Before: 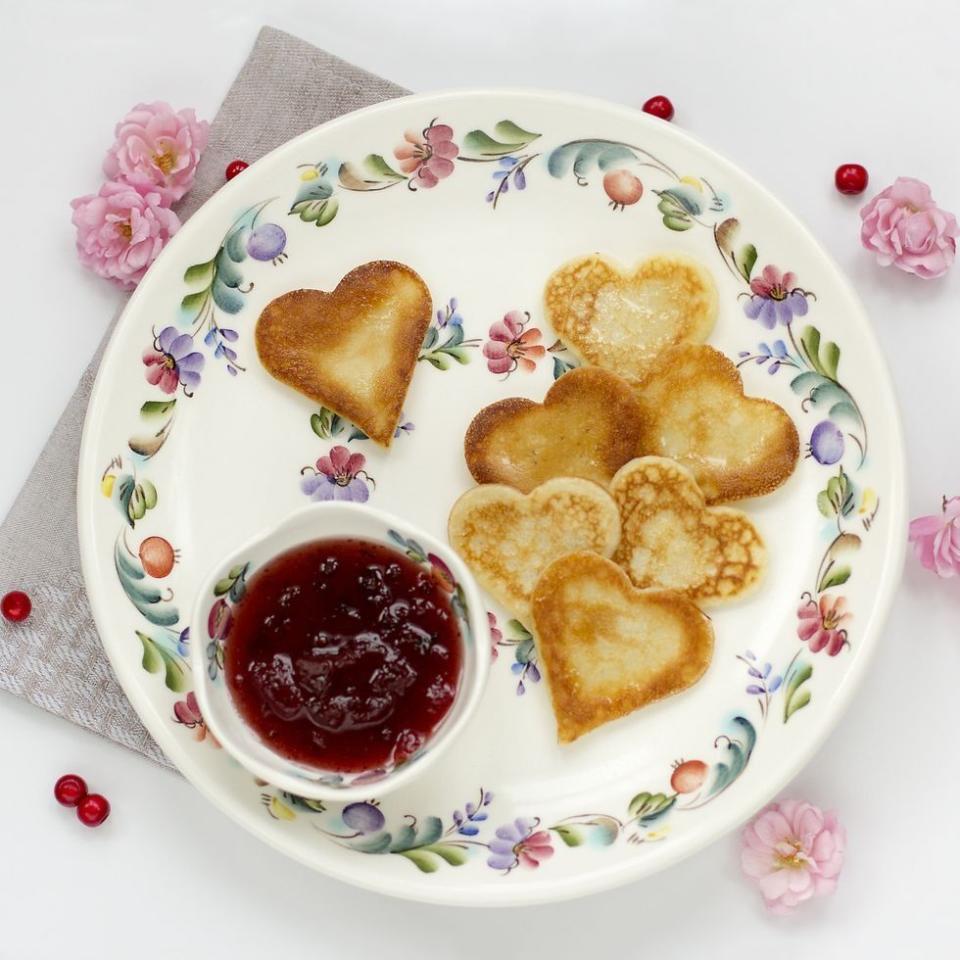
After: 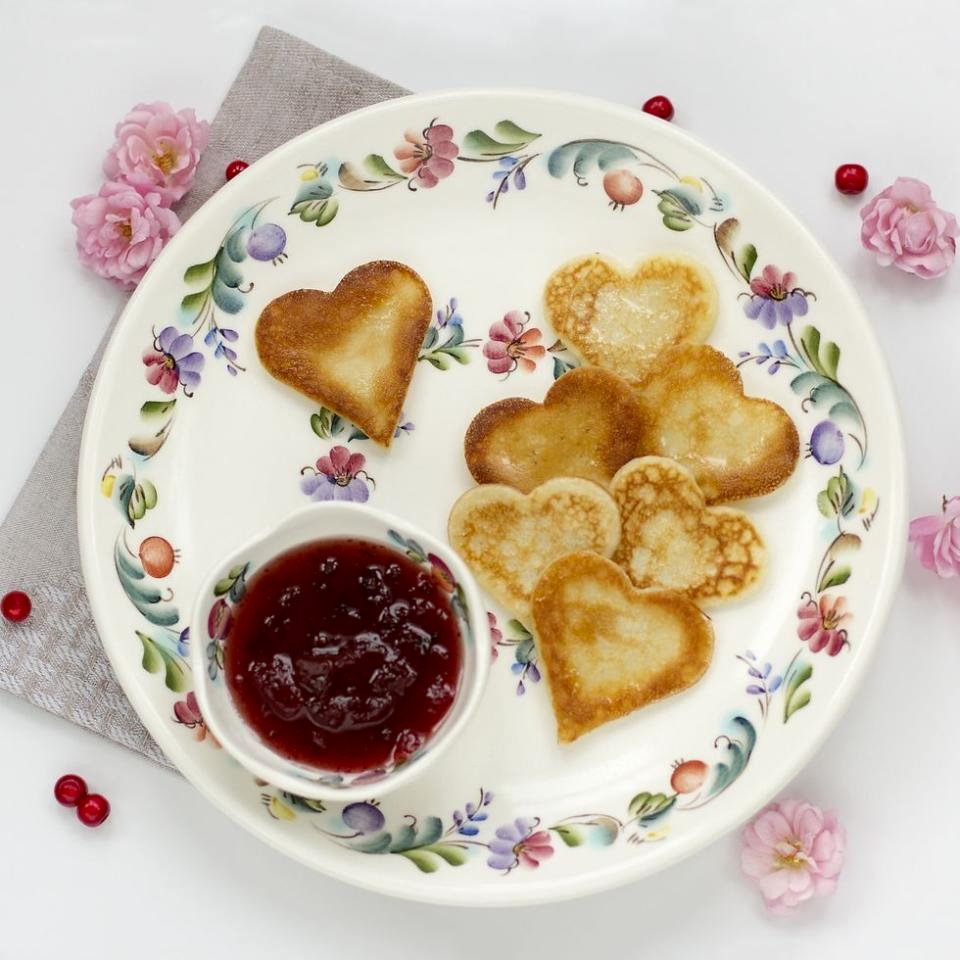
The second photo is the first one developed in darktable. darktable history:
contrast brightness saturation: contrast 0.03, brightness -0.04
